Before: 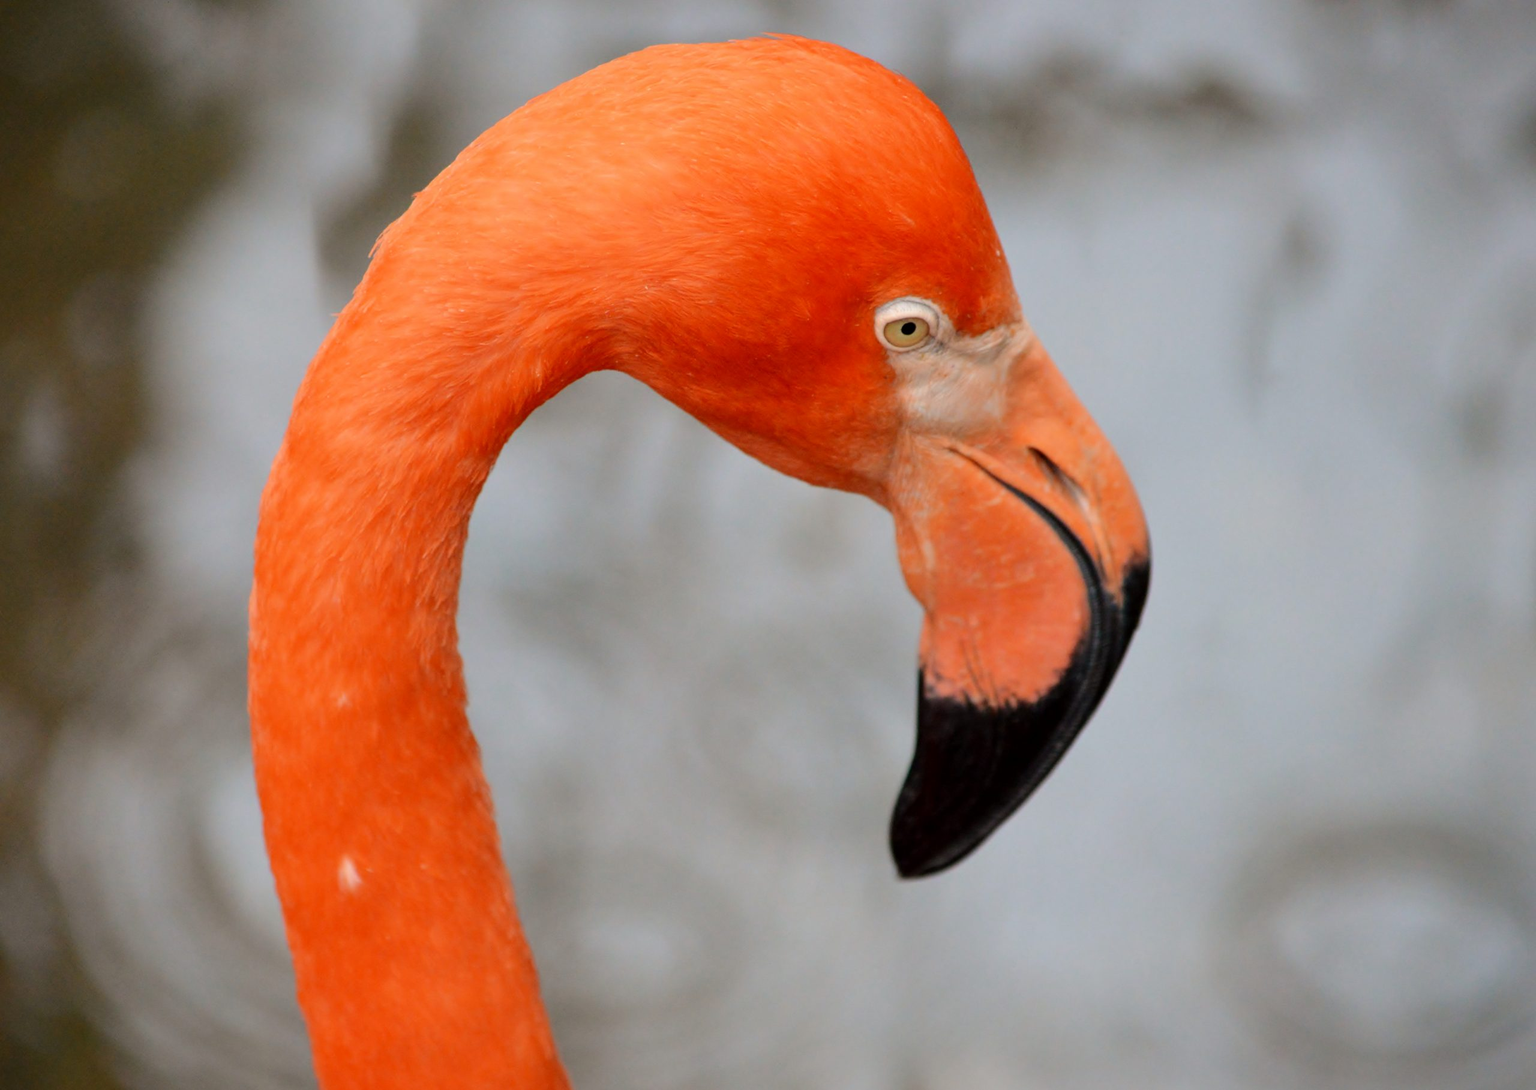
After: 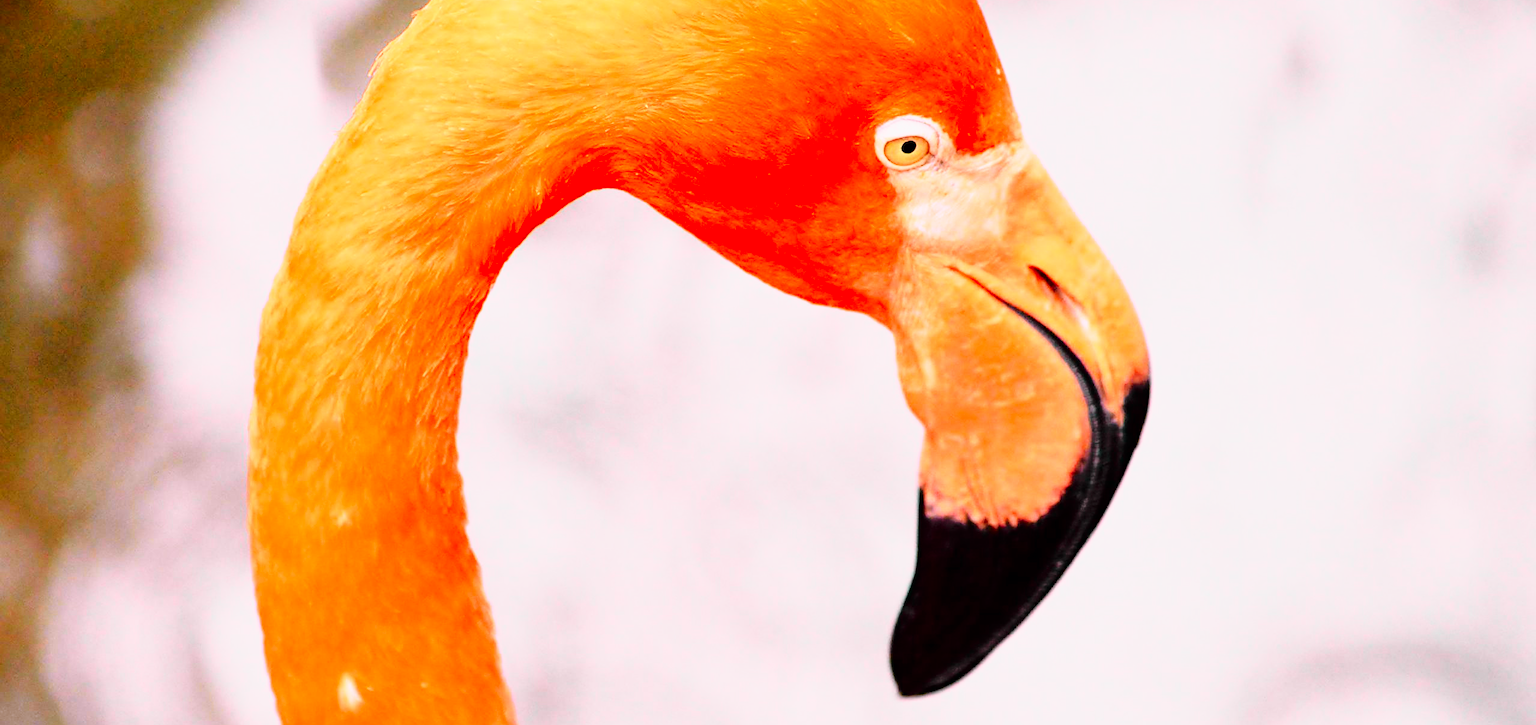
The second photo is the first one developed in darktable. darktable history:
base curve: curves: ch0 [(0, 0) (0.026, 0.03) (0.109, 0.232) (0.351, 0.748) (0.669, 0.968) (1, 1)], preserve colors none
white balance: red 1.05, blue 1.072
crop: top 16.727%, bottom 16.727%
sharpen: on, module defaults
tone curve: curves: ch0 [(0, 0) (0.062, 0.023) (0.168, 0.142) (0.359, 0.44) (0.469, 0.544) (0.634, 0.722) (0.839, 0.909) (0.998, 0.978)]; ch1 [(0, 0) (0.437, 0.453) (0.472, 0.47) (0.502, 0.504) (0.527, 0.546) (0.568, 0.619) (0.608, 0.665) (0.669, 0.748) (0.859, 0.899) (1, 1)]; ch2 [(0, 0) (0.33, 0.301) (0.421, 0.443) (0.473, 0.498) (0.509, 0.5) (0.535, 0.564) (0.575, 0.625) (0.608, 0.676) (1, 1)], color space Lab, independent channels, preserve colors none
